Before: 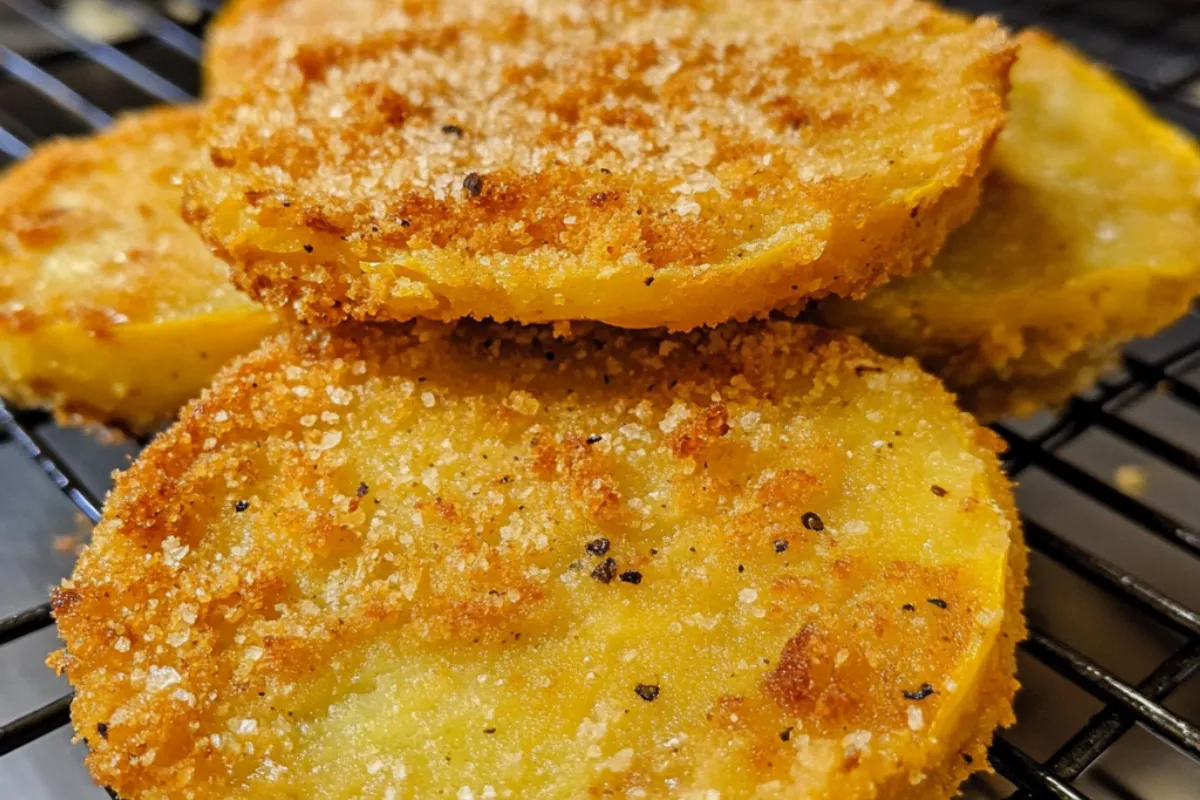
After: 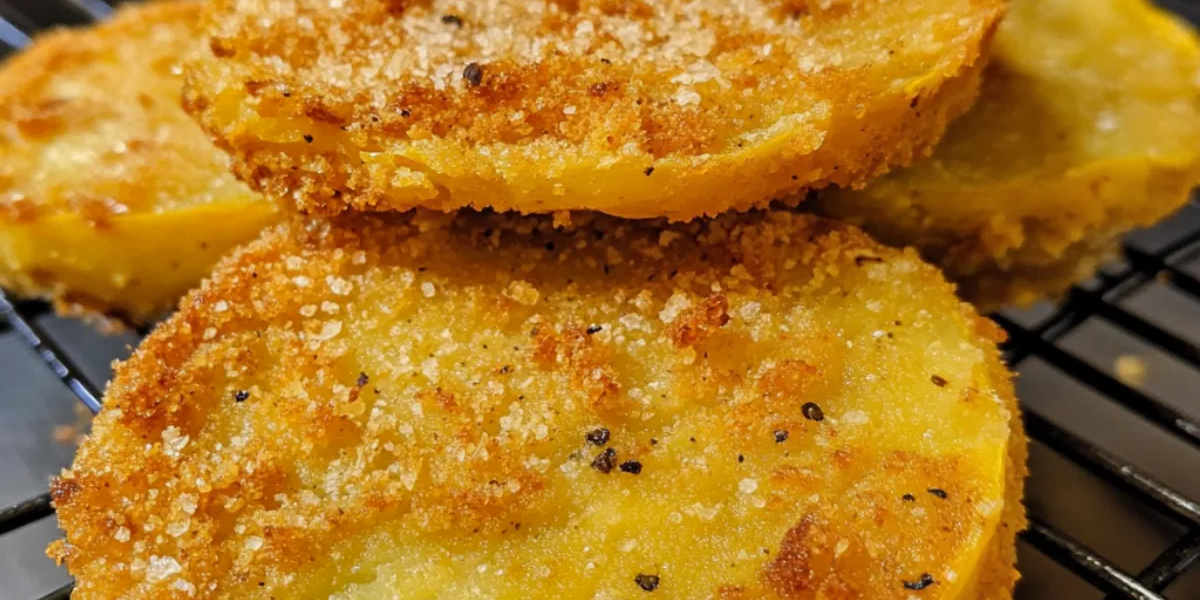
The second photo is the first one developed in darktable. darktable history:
crop: top 13.819%, bottom 11.169%
shadows and highlights: radius 125.46, shadows 30.51, highlights -30.51, low approximation 0.01, soften with gaussian
